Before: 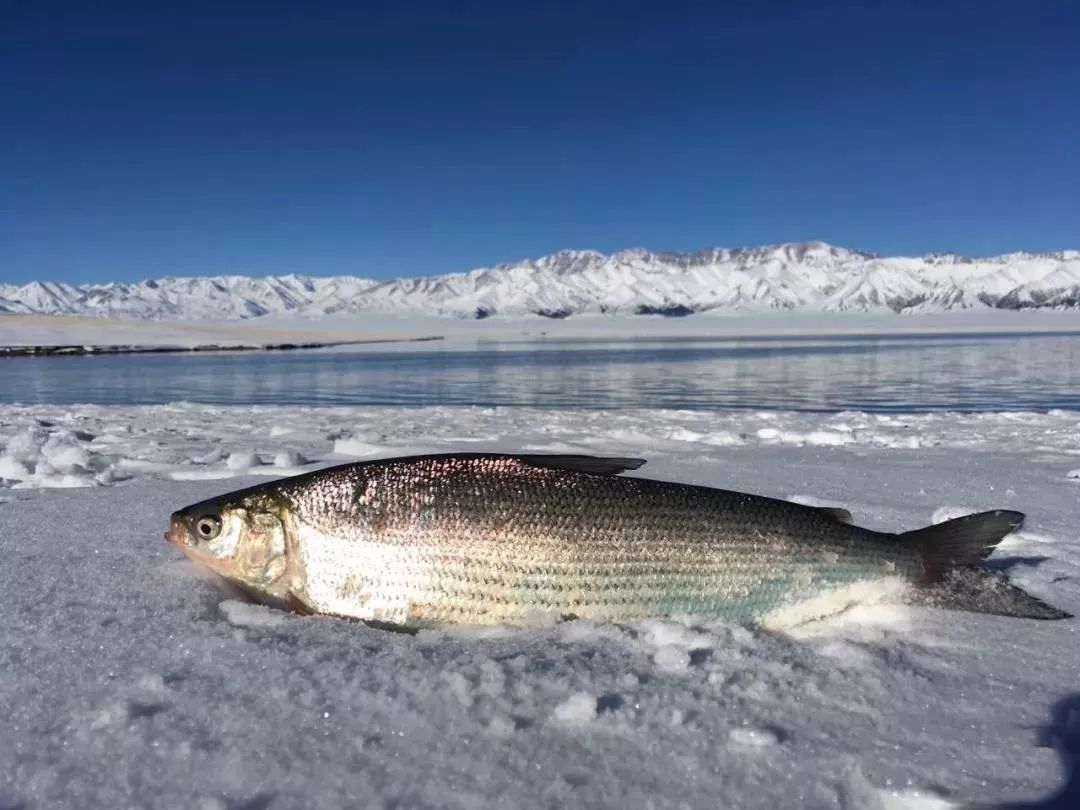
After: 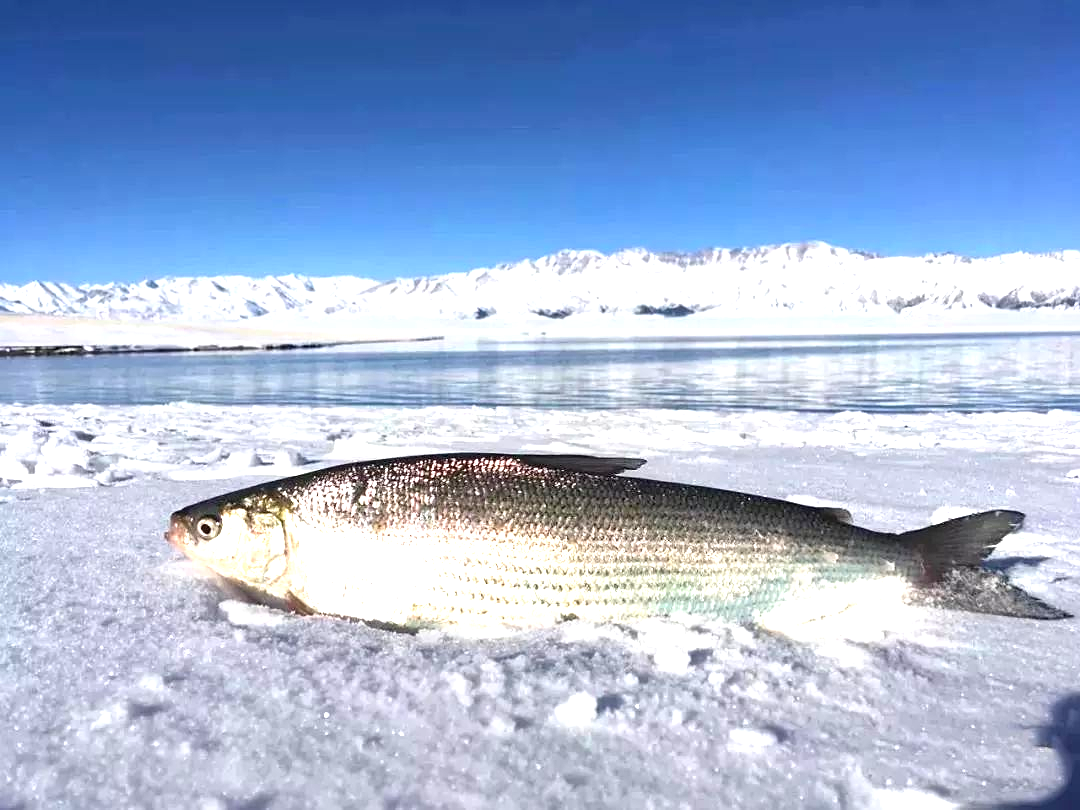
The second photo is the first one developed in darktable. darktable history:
exposure: black level correction 0, exposure 1.388 EV, compensate exposure bias true, compensate highlight preservation false
sharpen: amount 0.2
